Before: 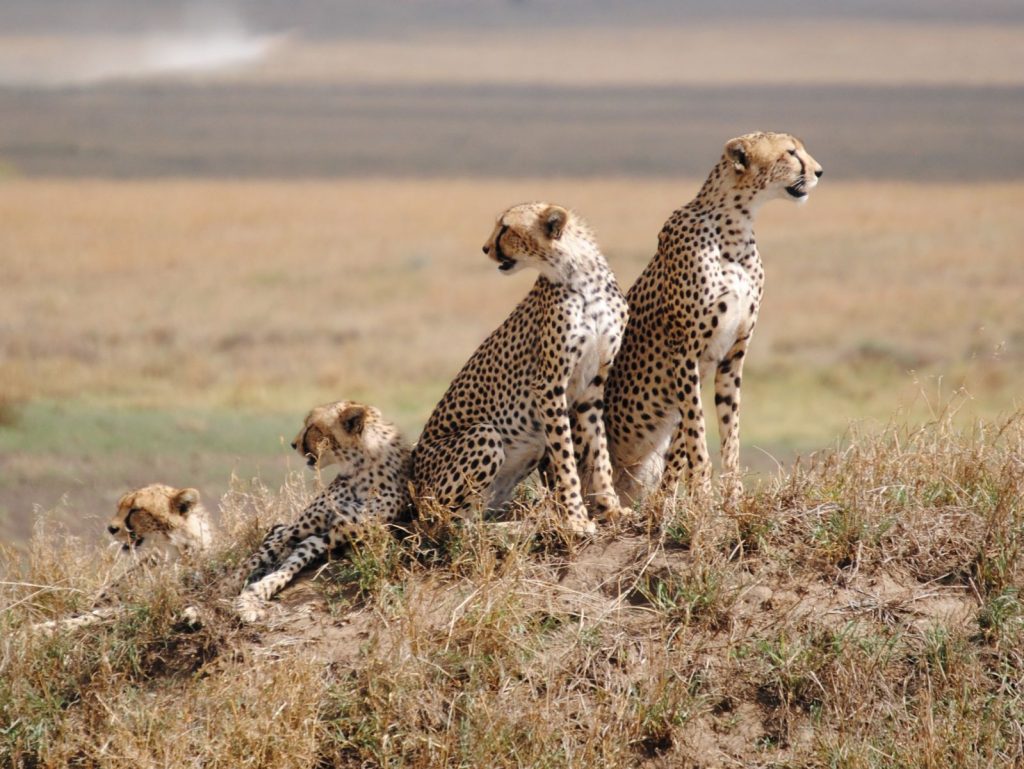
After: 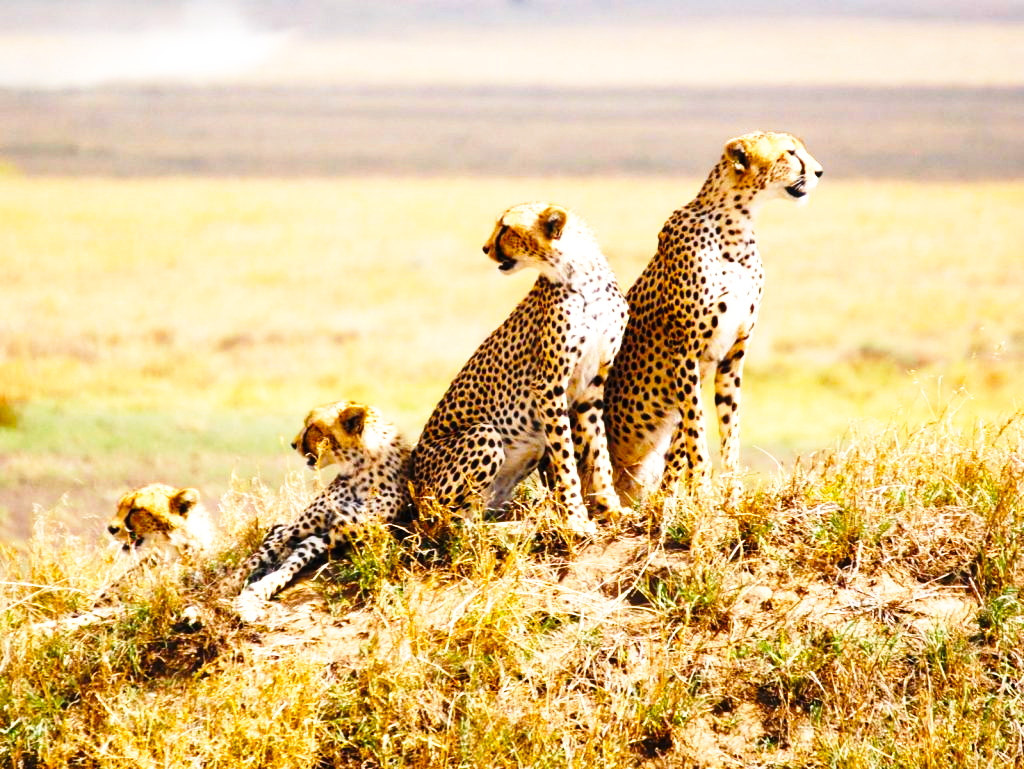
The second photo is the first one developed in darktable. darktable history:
color balance rgb: linear chroma grading › global chroma 9%, perceptual saturation grading › global saturation 36%, perceptual saturation grading › shadows 35%, perceptual brilliance grading › global brilliance 15%, perceptual brilliance grading › shadows -35%, global vibrance 15%
base curve: curves: ch0 [(0, 0) (0.026, 0.03) (0.109, 0.232) (0.351, 0.748) (0.669, 0.968) (1, 1)], preserve colors none
